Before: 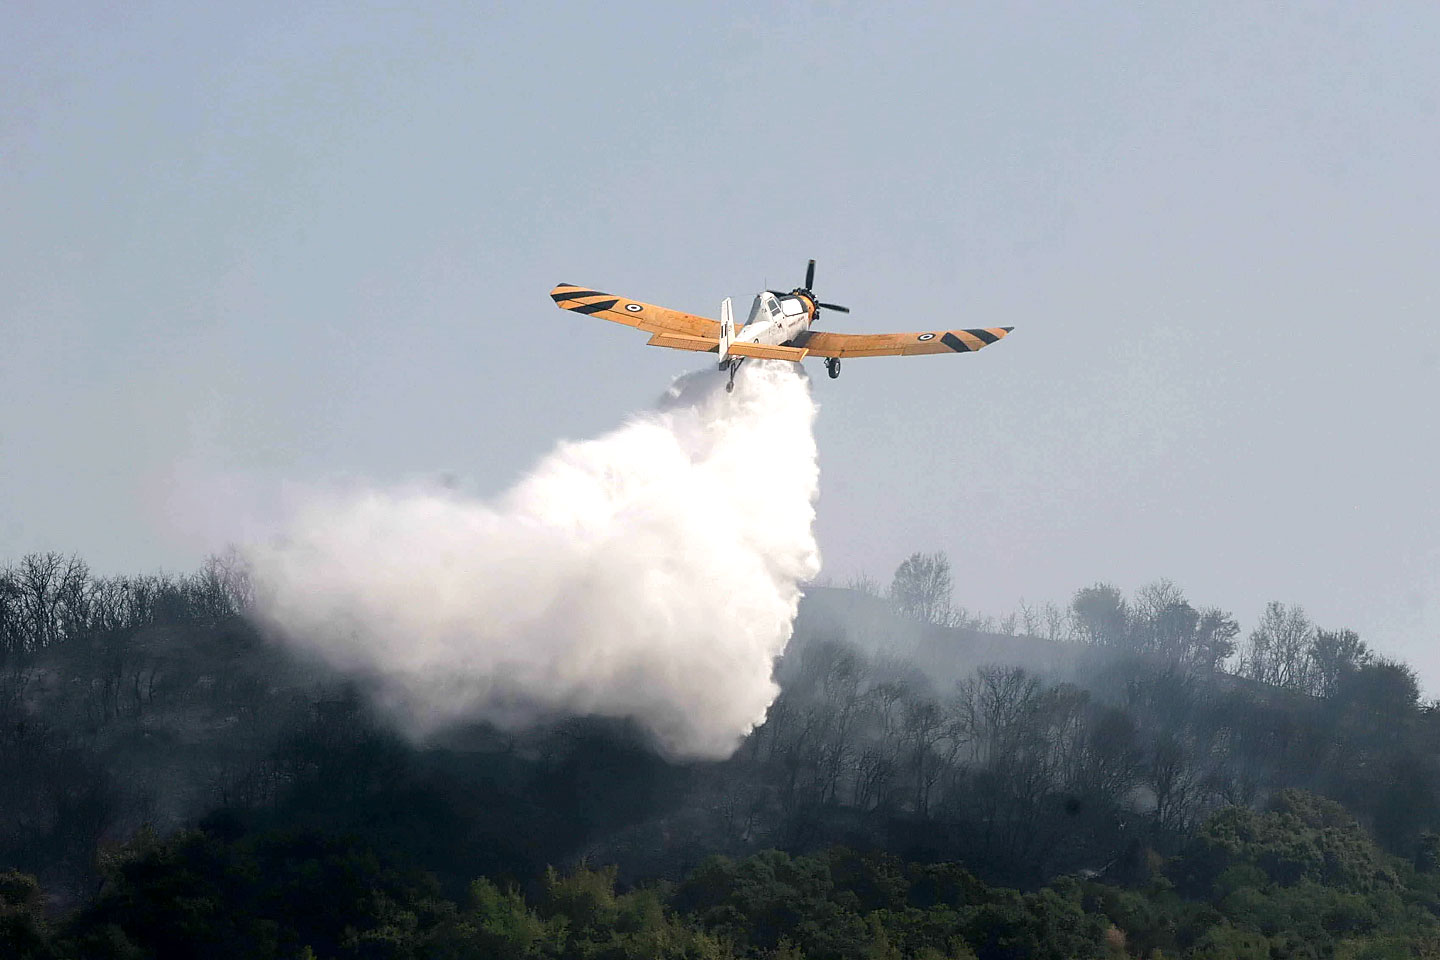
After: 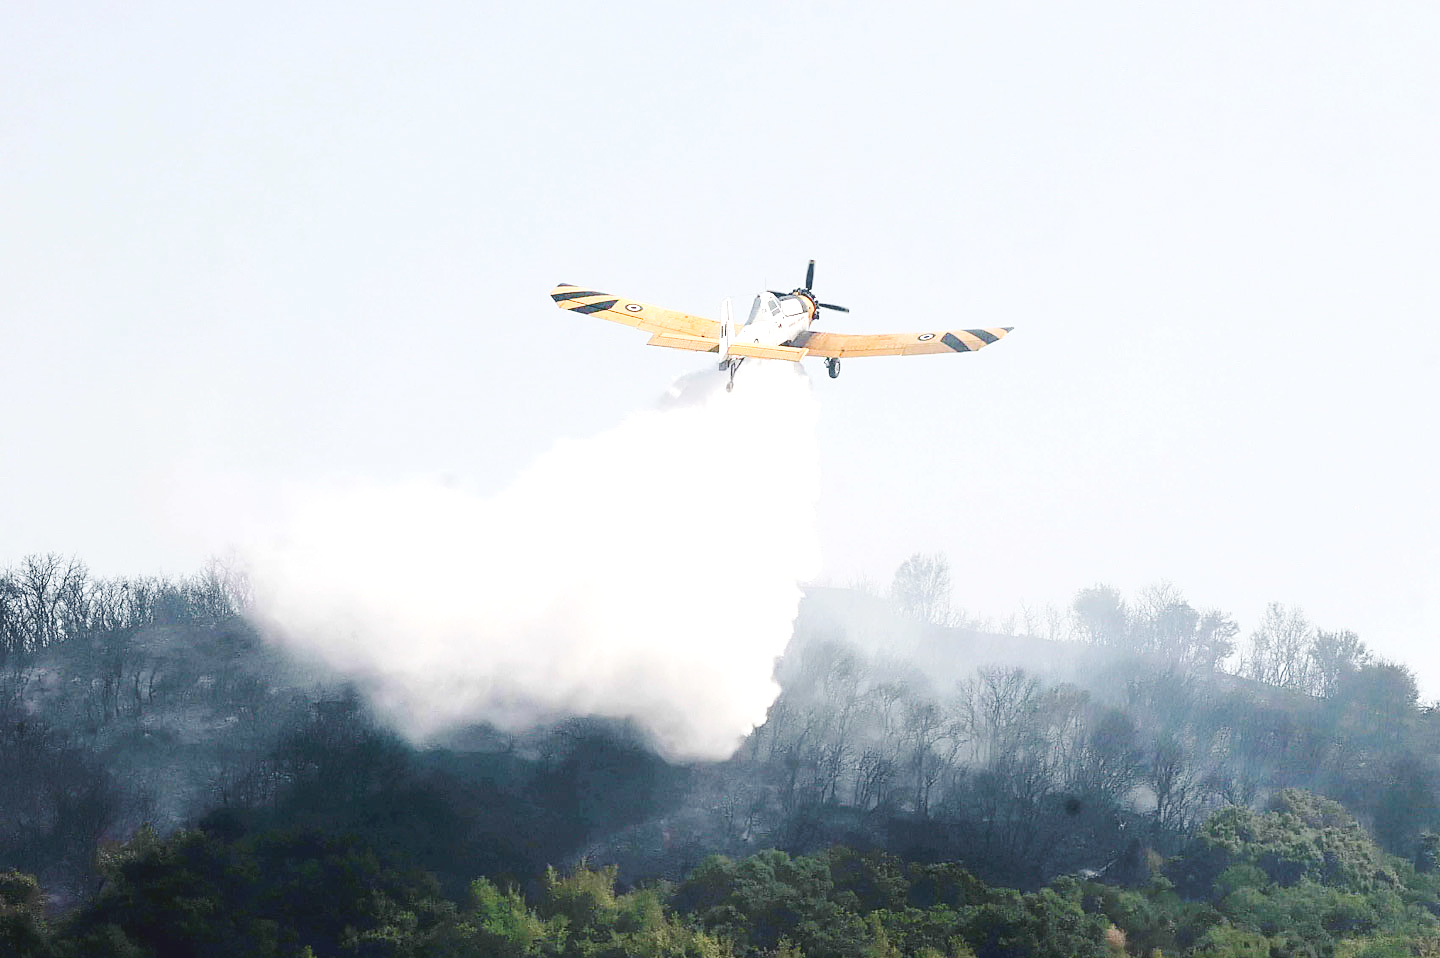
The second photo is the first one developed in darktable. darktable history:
crop: top 0.05%, bottom 0.098%
base curve: curves: ch0 [(0, 0.007) (0.028, 0.063) (0.121, 0.311) (0.46, 0.743) (0.859, 0.957) (1, 1)], preserve colors none
exposure: black level correction 0, exposure 0.7 EV, compensate exposure bias true, compensate highlight preservation false
